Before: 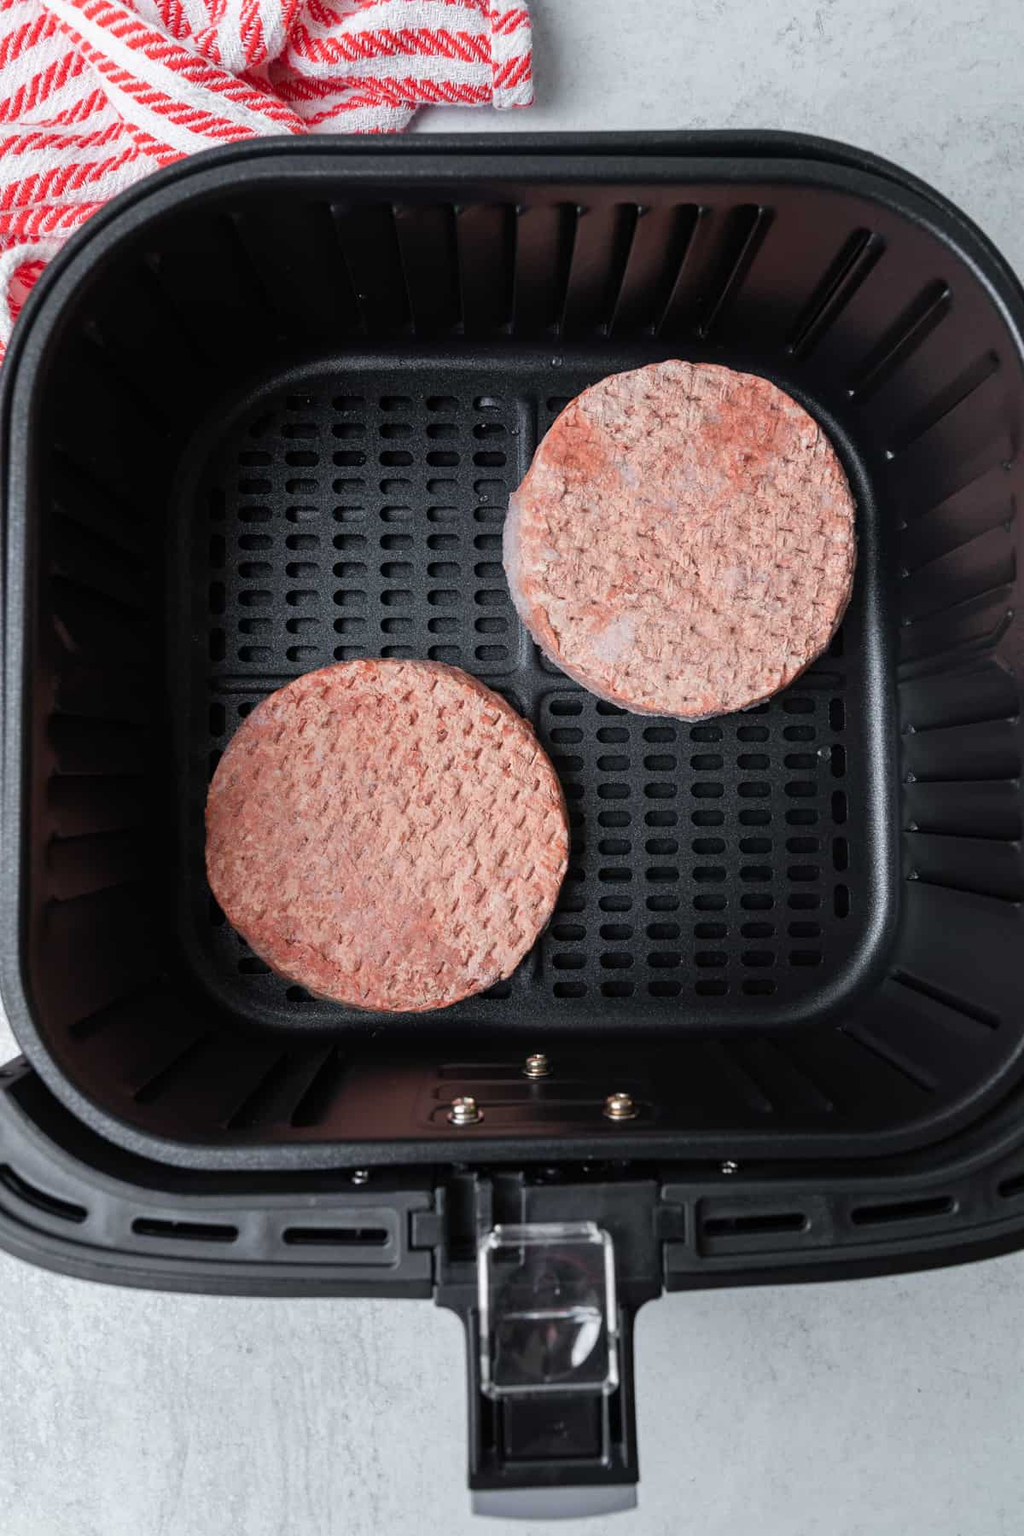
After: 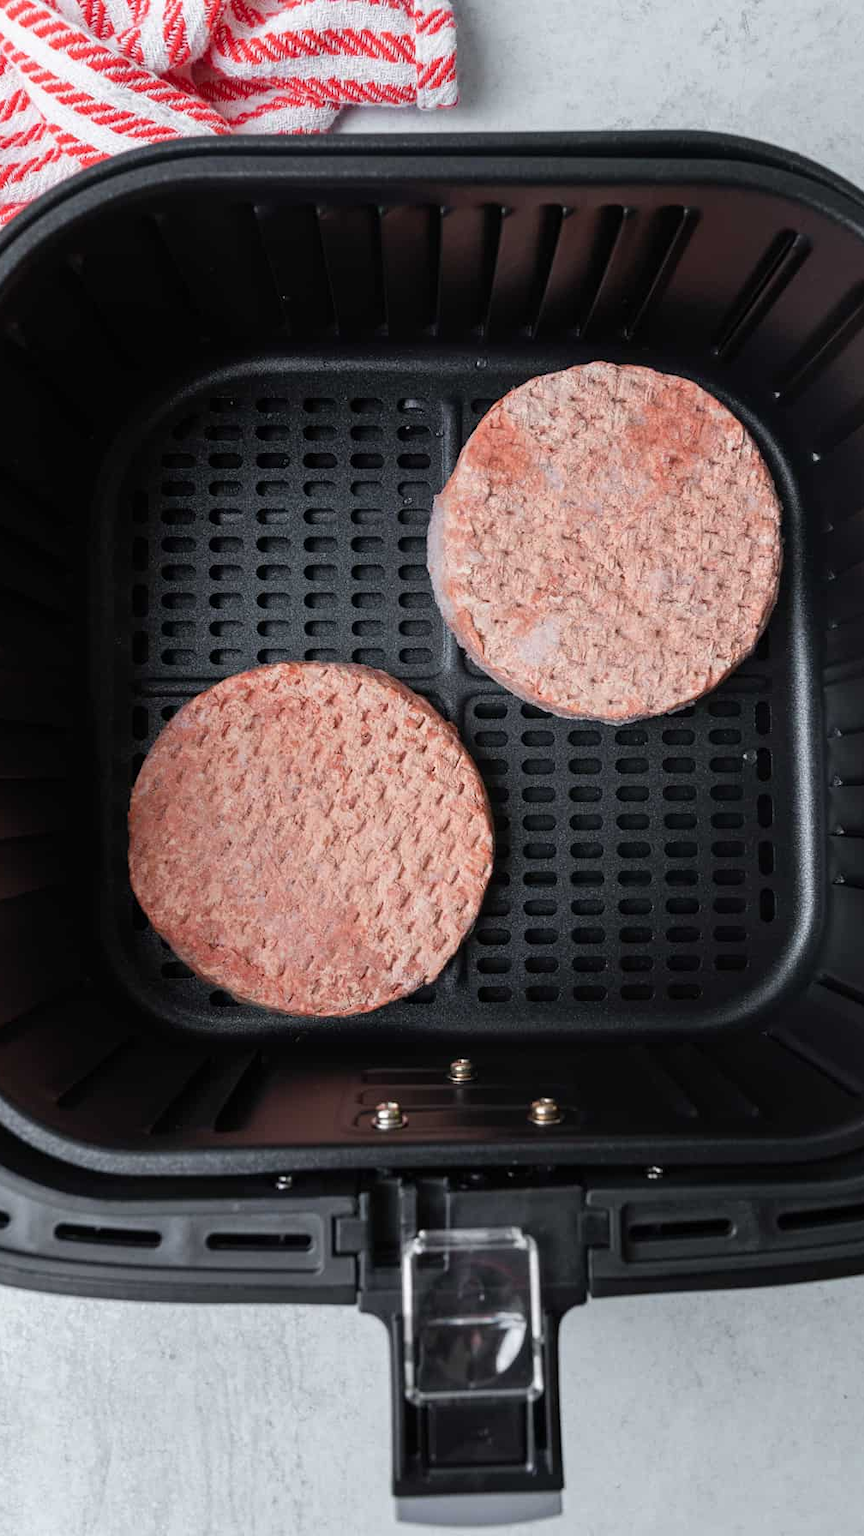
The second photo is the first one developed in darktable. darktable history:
crop: left 7.598%, right 7.873%
white balance: emerald 1
